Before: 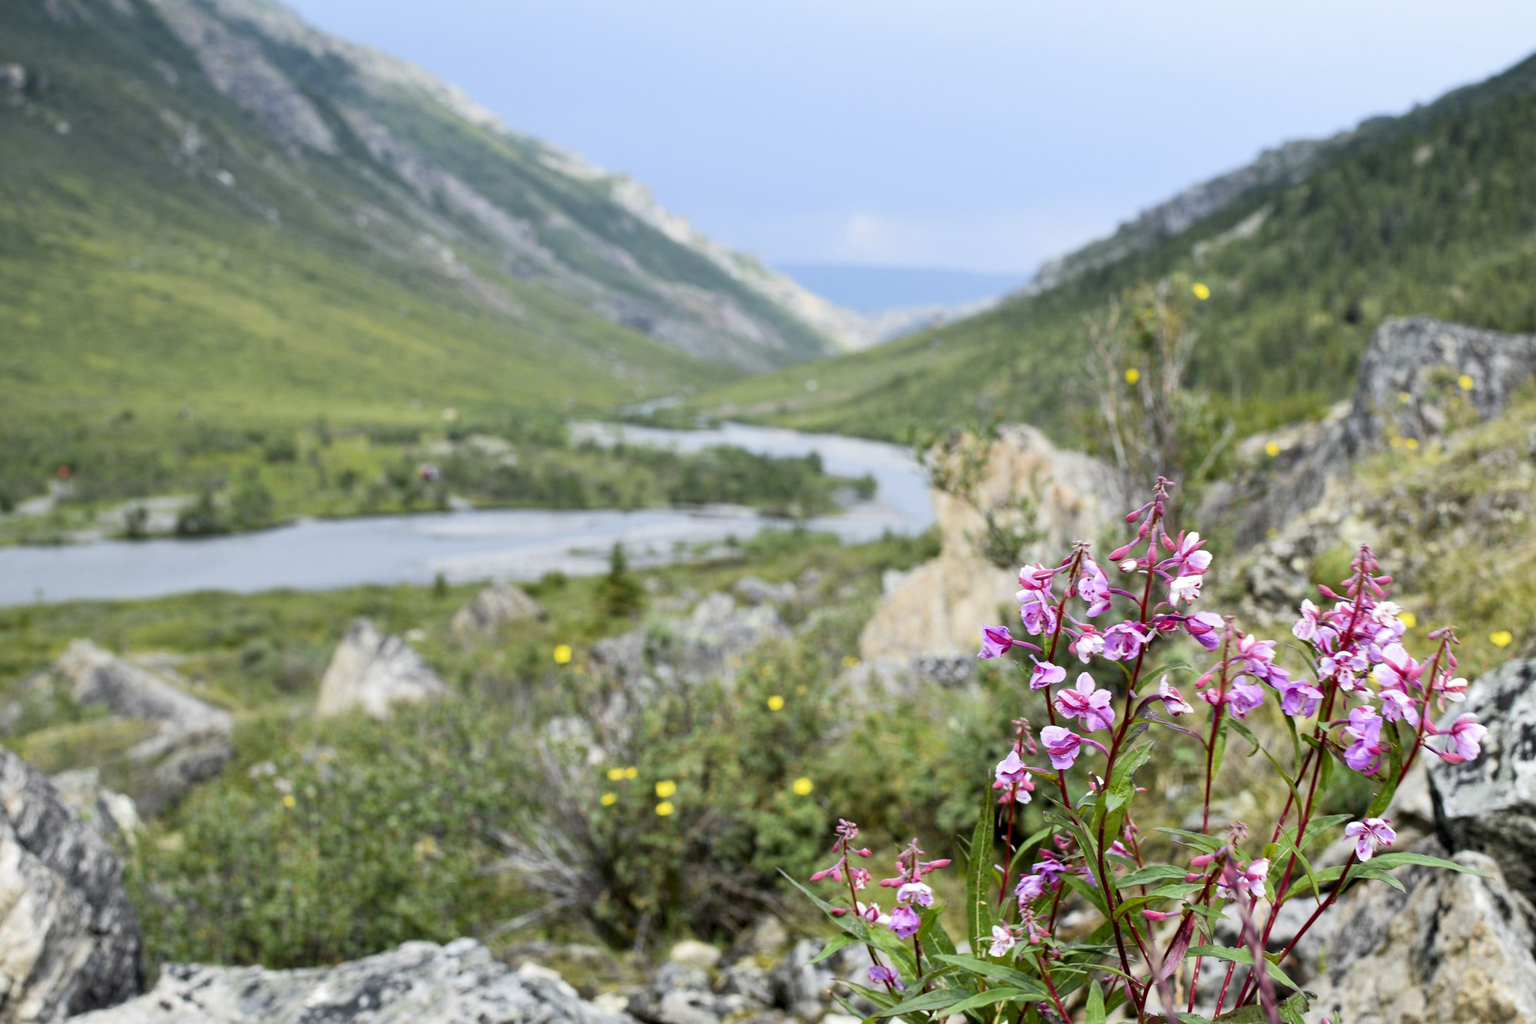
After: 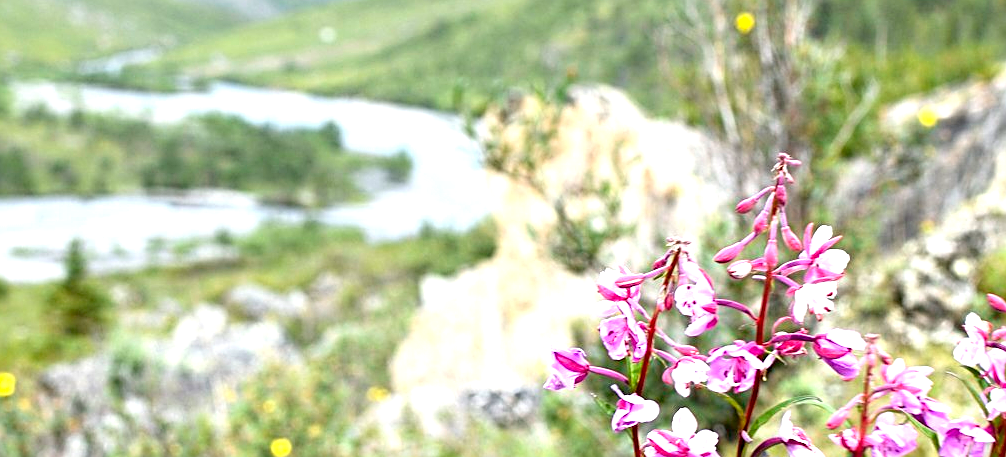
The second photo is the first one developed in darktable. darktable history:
exposure: black level correction 0.001, exposure 1 EV, compensate highlight preservation false
crop: left 36.473%, top 35.042%, right 13.22%, bottom 30.612%
sharpen: on, module defaults
